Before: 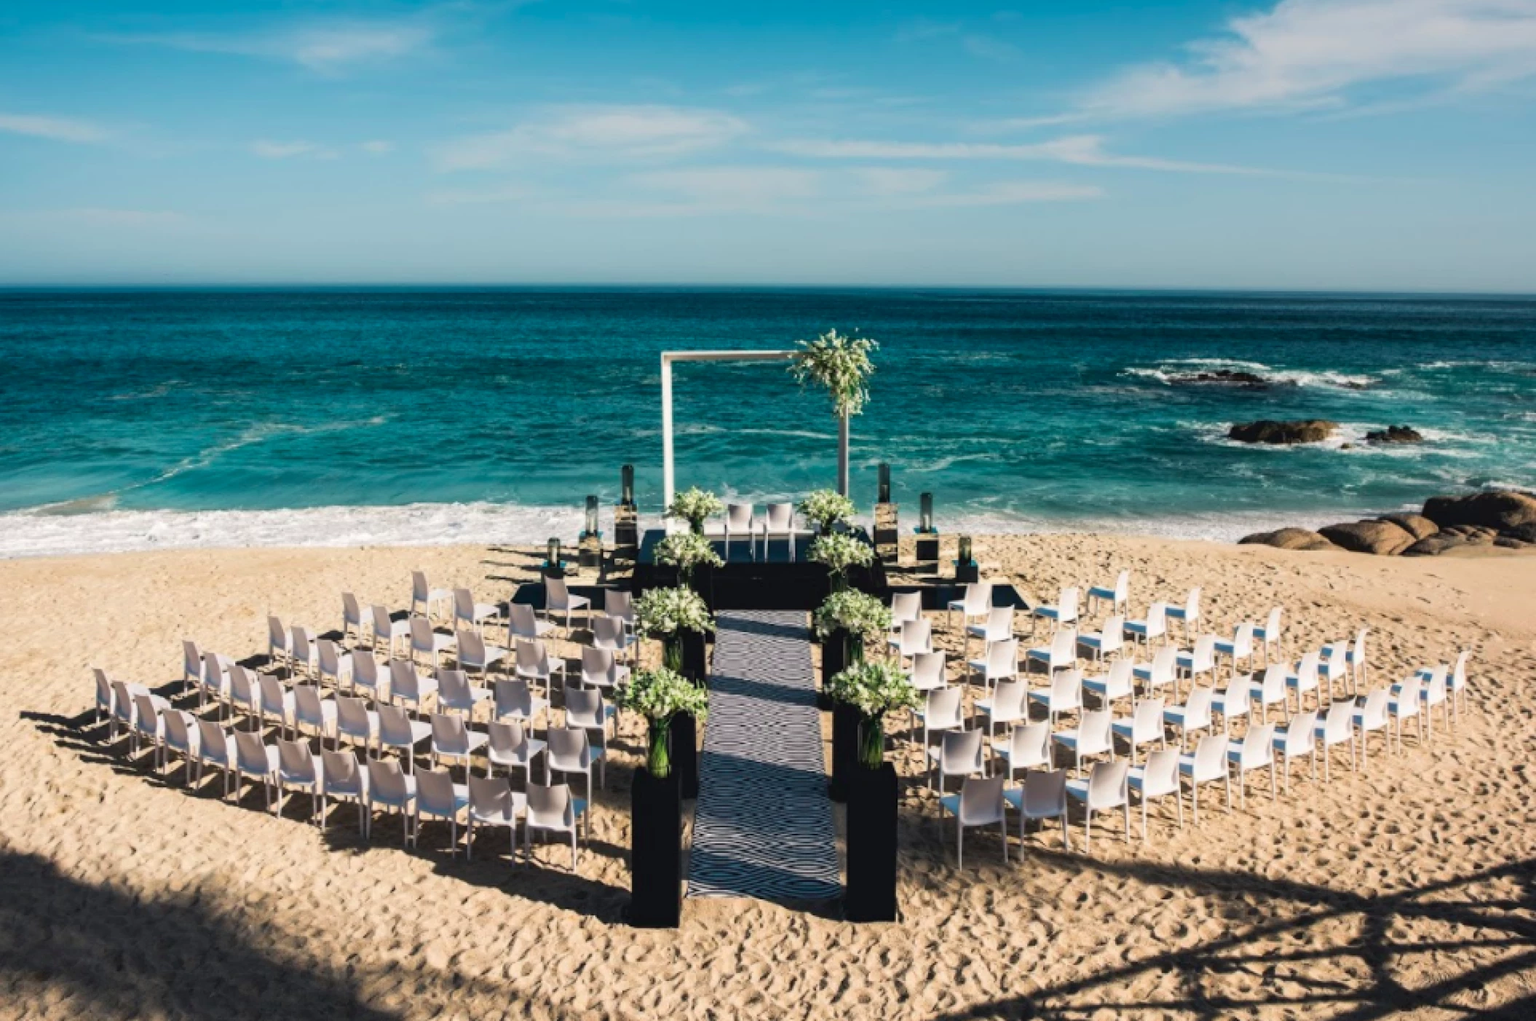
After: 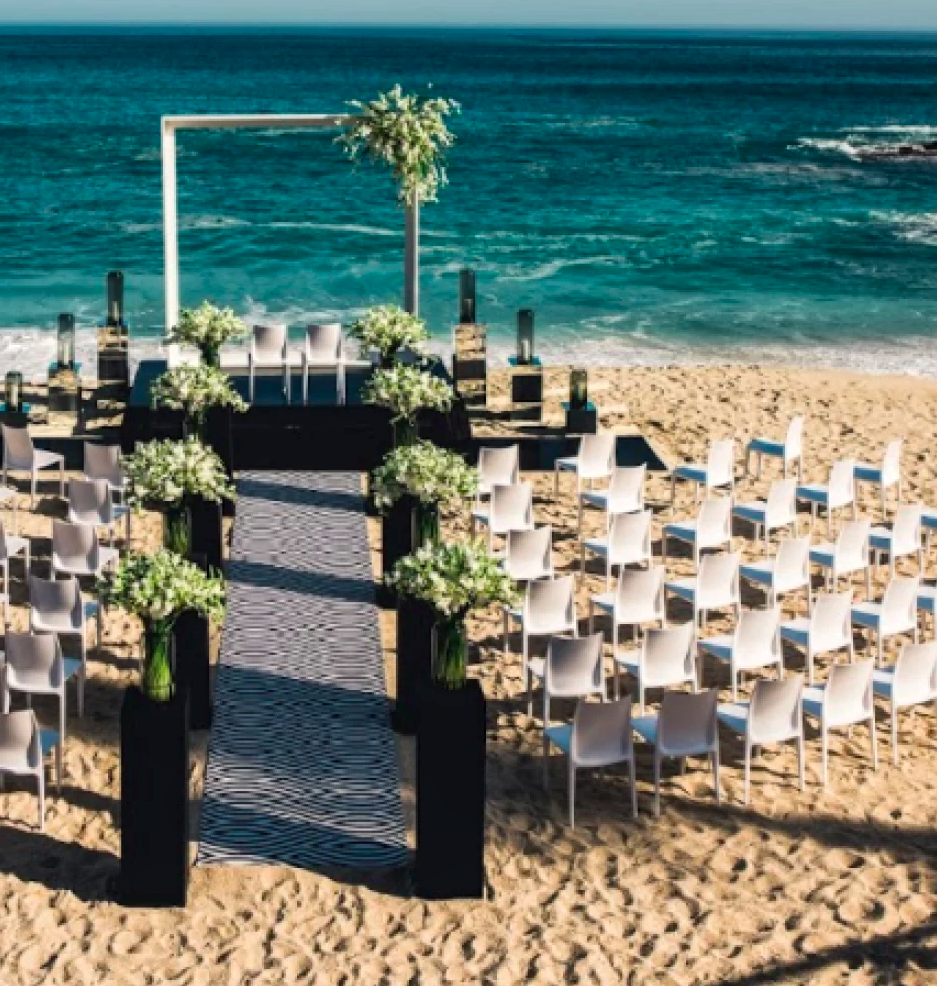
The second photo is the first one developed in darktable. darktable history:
crop: left 35.432%, top 26.233%, right 20.145%, bottom 3.432%
local contrast: highlights 100%, shadows 100%, detail 120%, midtone range 0.2
color balance: output saturation 110%
